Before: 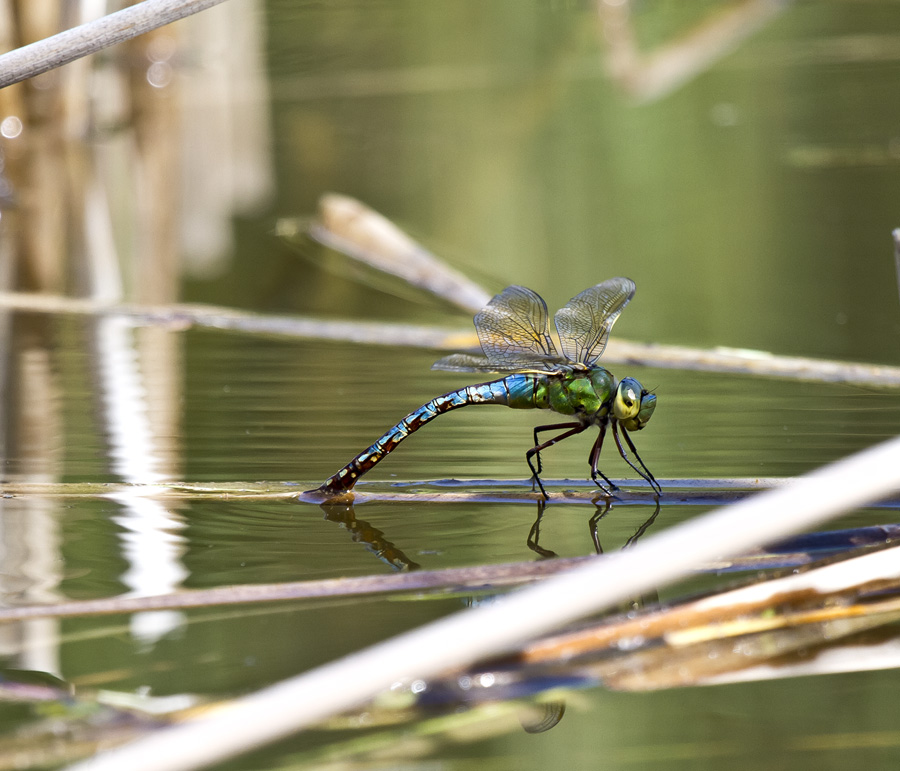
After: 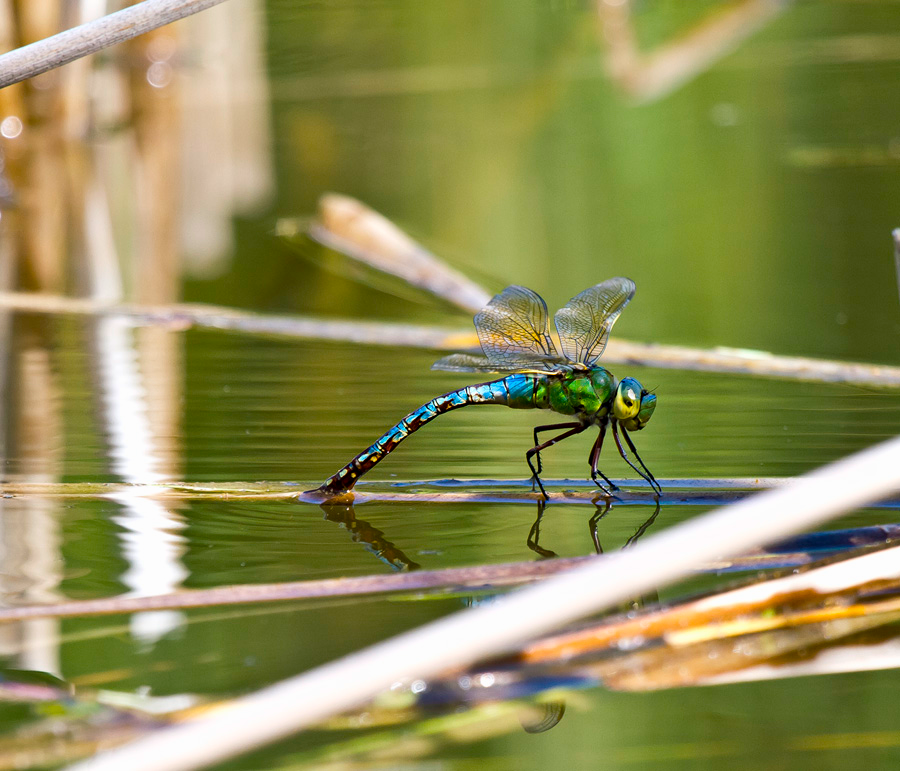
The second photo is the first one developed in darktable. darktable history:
color balance rgb: shadows lift › luminance -7.316%, shadows lift › chroma 2.419%, shadows lift › hue 163°, perceptual saturation grading › global saturation 25.342%, perceptual brilliance grading › global brilliance 2.648%, perceptual brilliance grading › highlights -3.314%, perceptual brilliance grading › shadows 3.693%, global vibrance 15.121%
